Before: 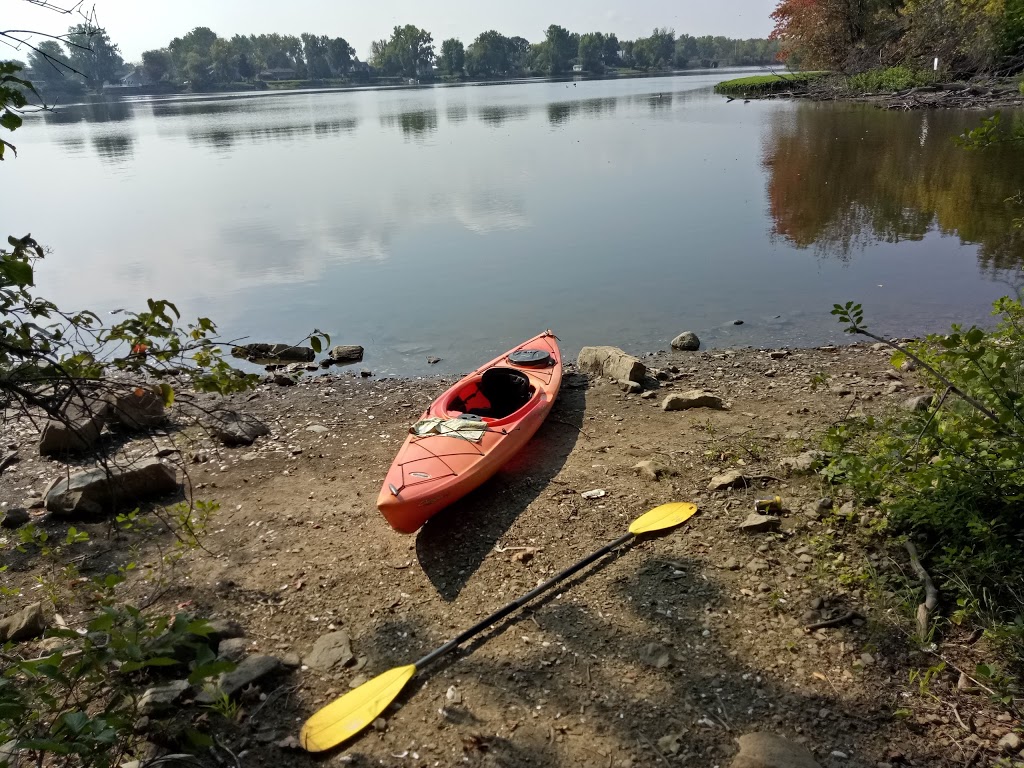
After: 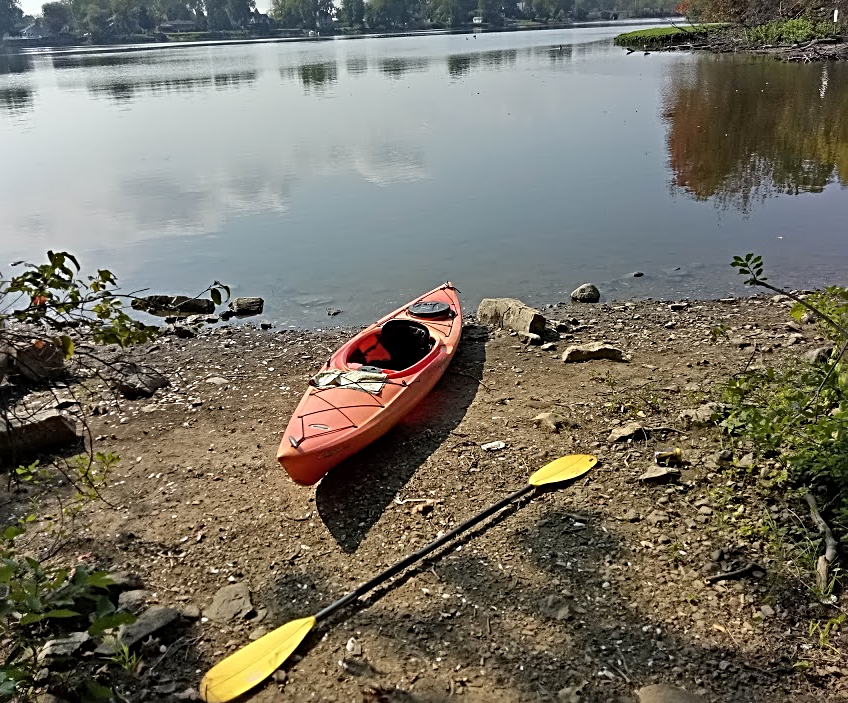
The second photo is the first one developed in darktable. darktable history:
sharpen: radius 2.817, amount 0.715
shadows and highlights: shadows 49, highlights -41, soften with gaussian
crop: left 9.807%, top 6.259%, right 7.334%, bottom 2.177%
